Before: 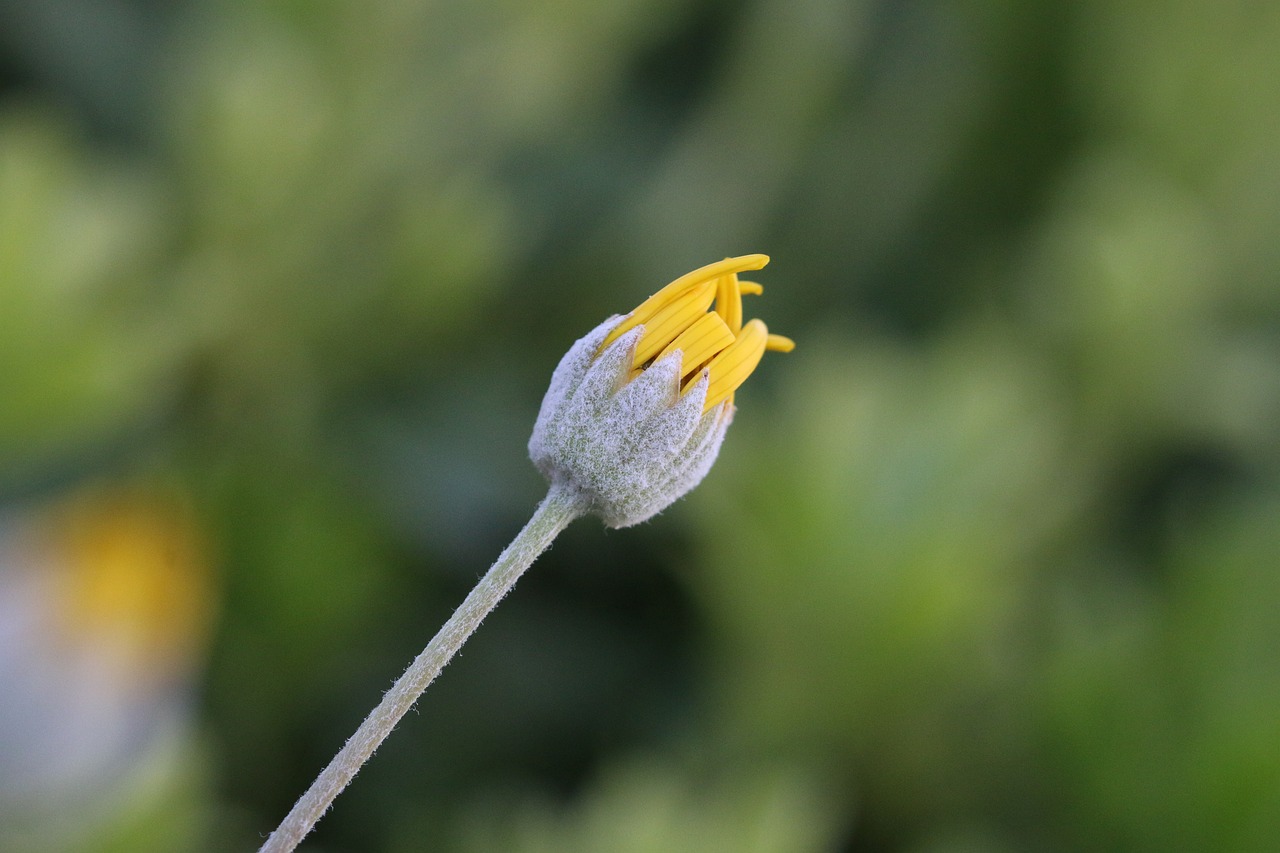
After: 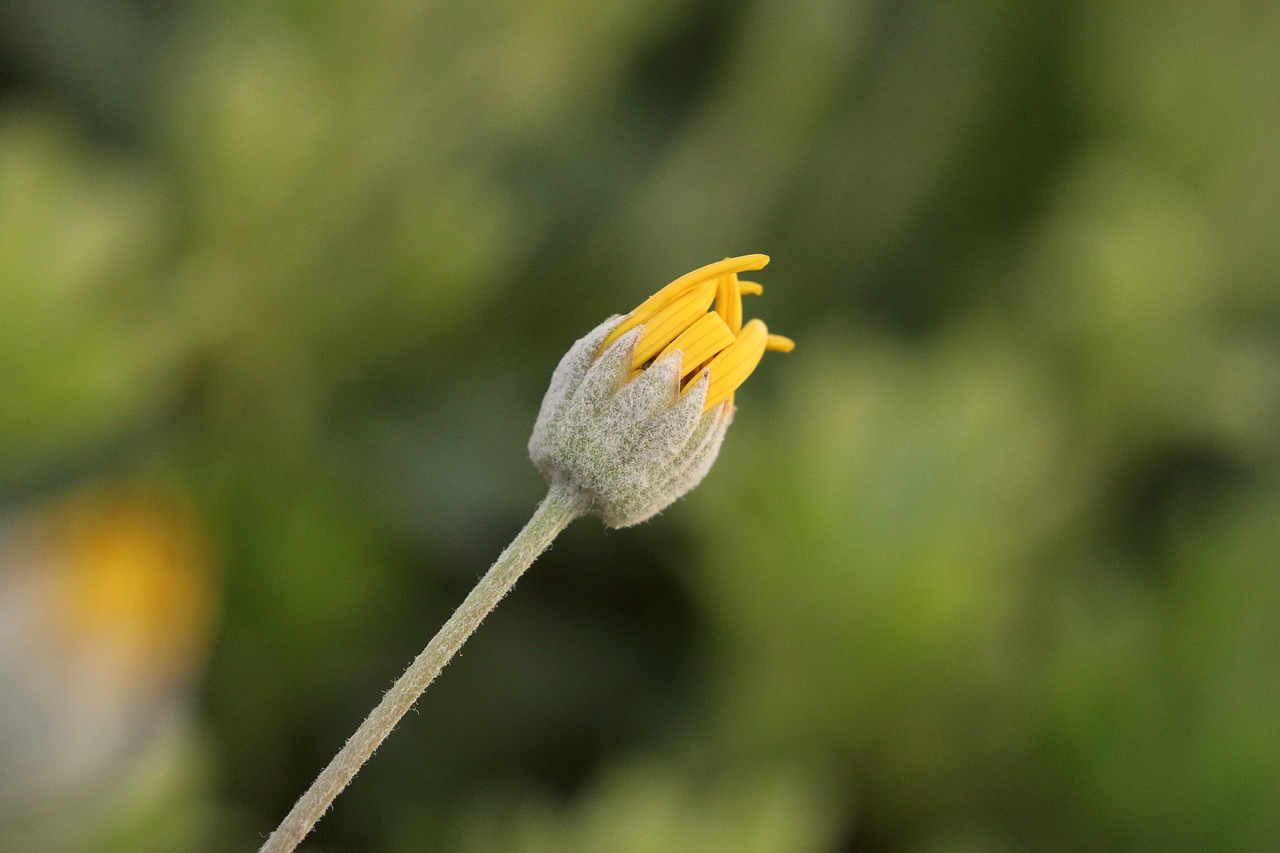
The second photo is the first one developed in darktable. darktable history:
white balance: red 1.08, blue 0.791
color correction: highlights a* -2.73, highlights b* -2.09, shadows a* 2.41, shadows b* 2.73
vignetting: fall-off start 85%, fall-off radius 80%, brightness -0.182, saturation -0.3, width/height ratio 1.219, dithering 8-bit output, unbound false
